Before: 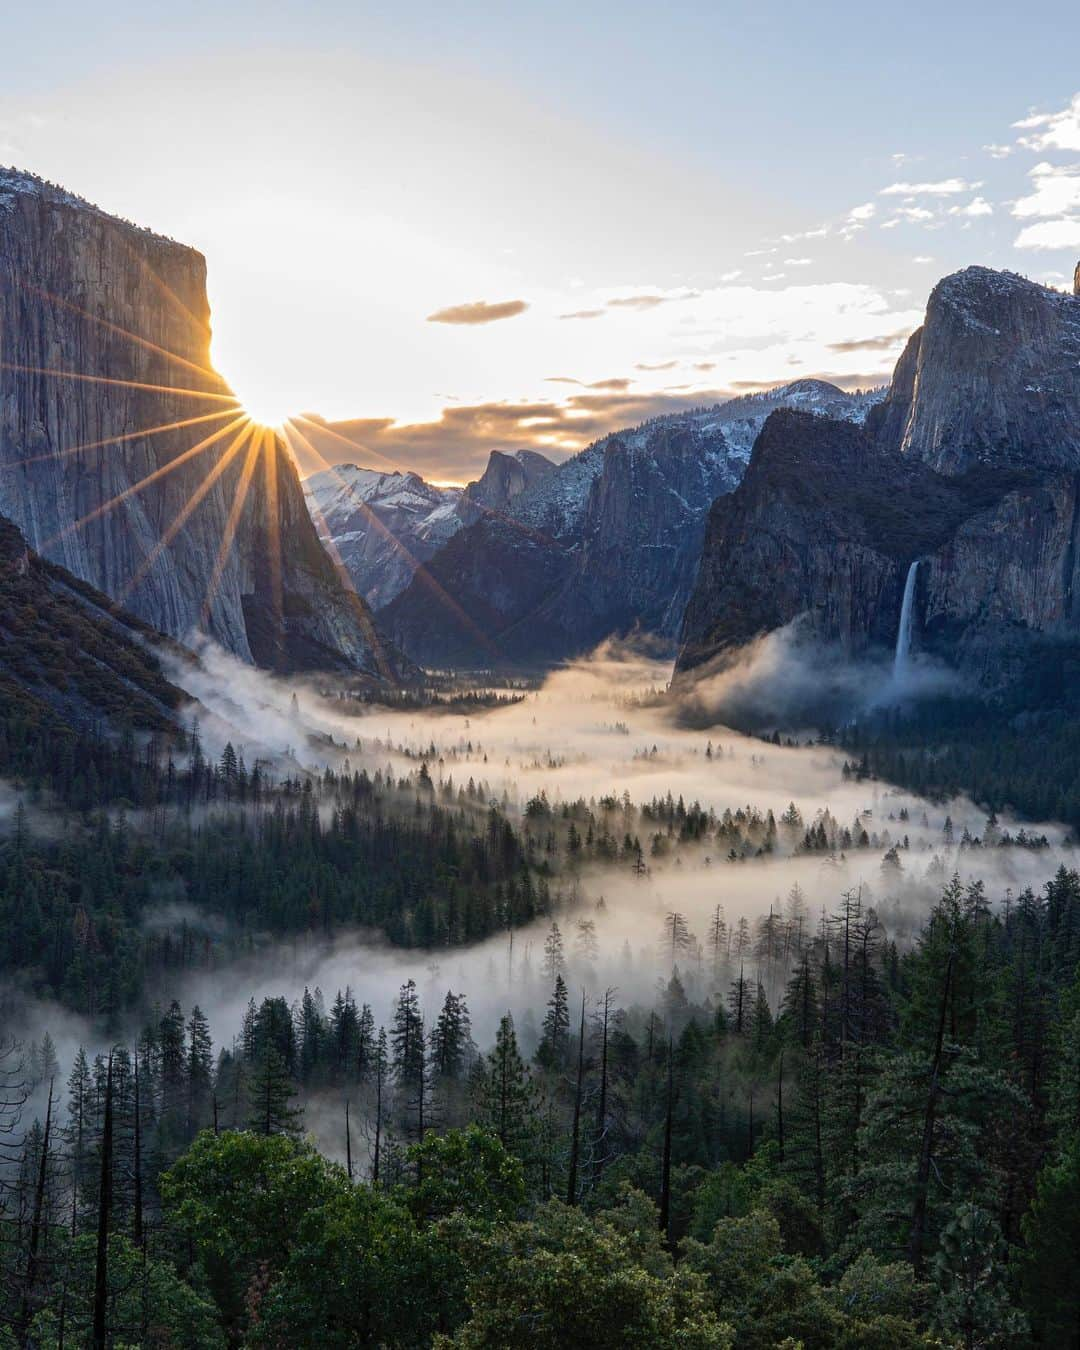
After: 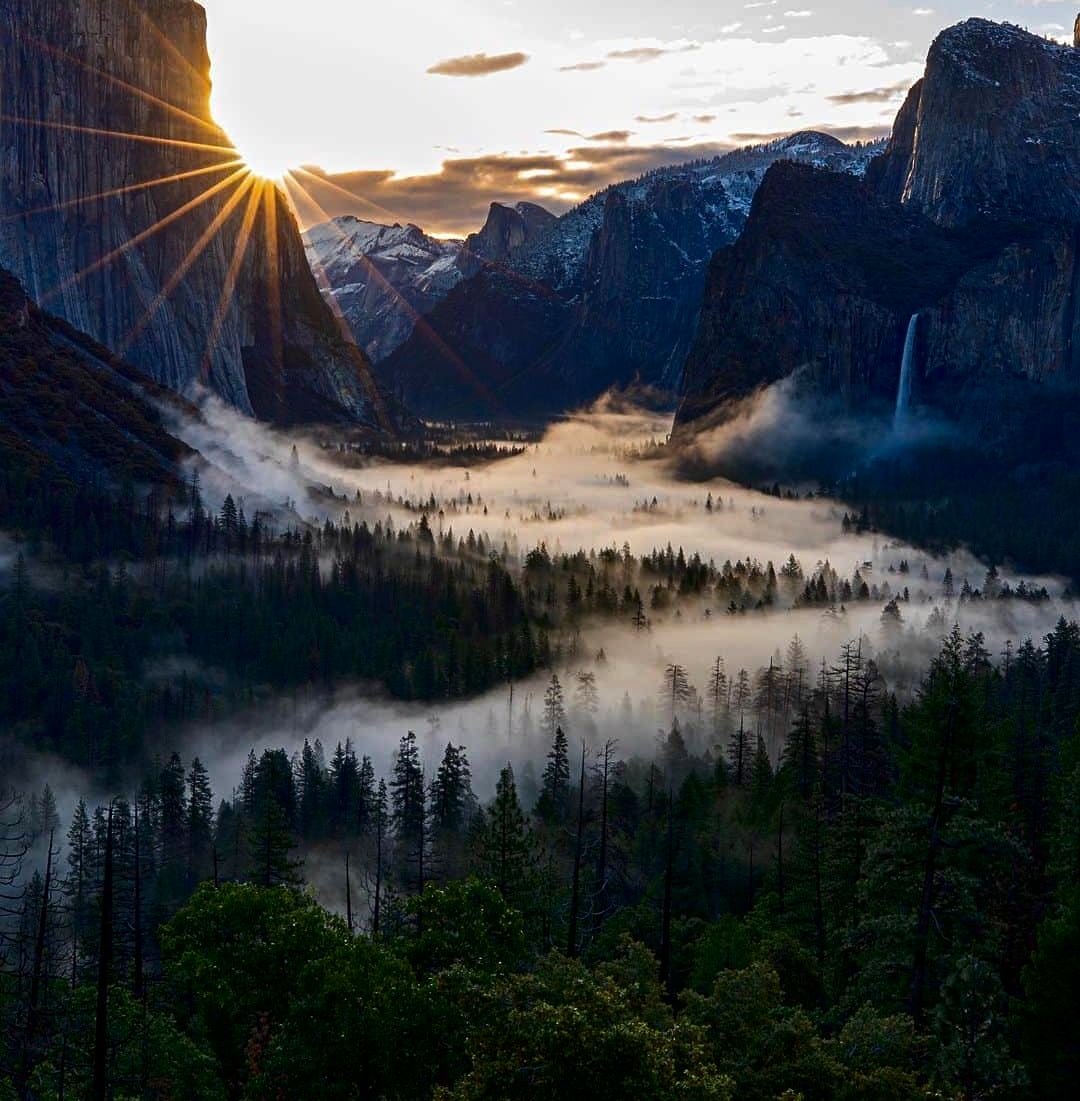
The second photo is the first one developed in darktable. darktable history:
sharpen: amount 0.207
contrast brightness saturation: contrast 0.095, brightness -0.279, saturation 0.15
crop and rotate: top 18.384%
